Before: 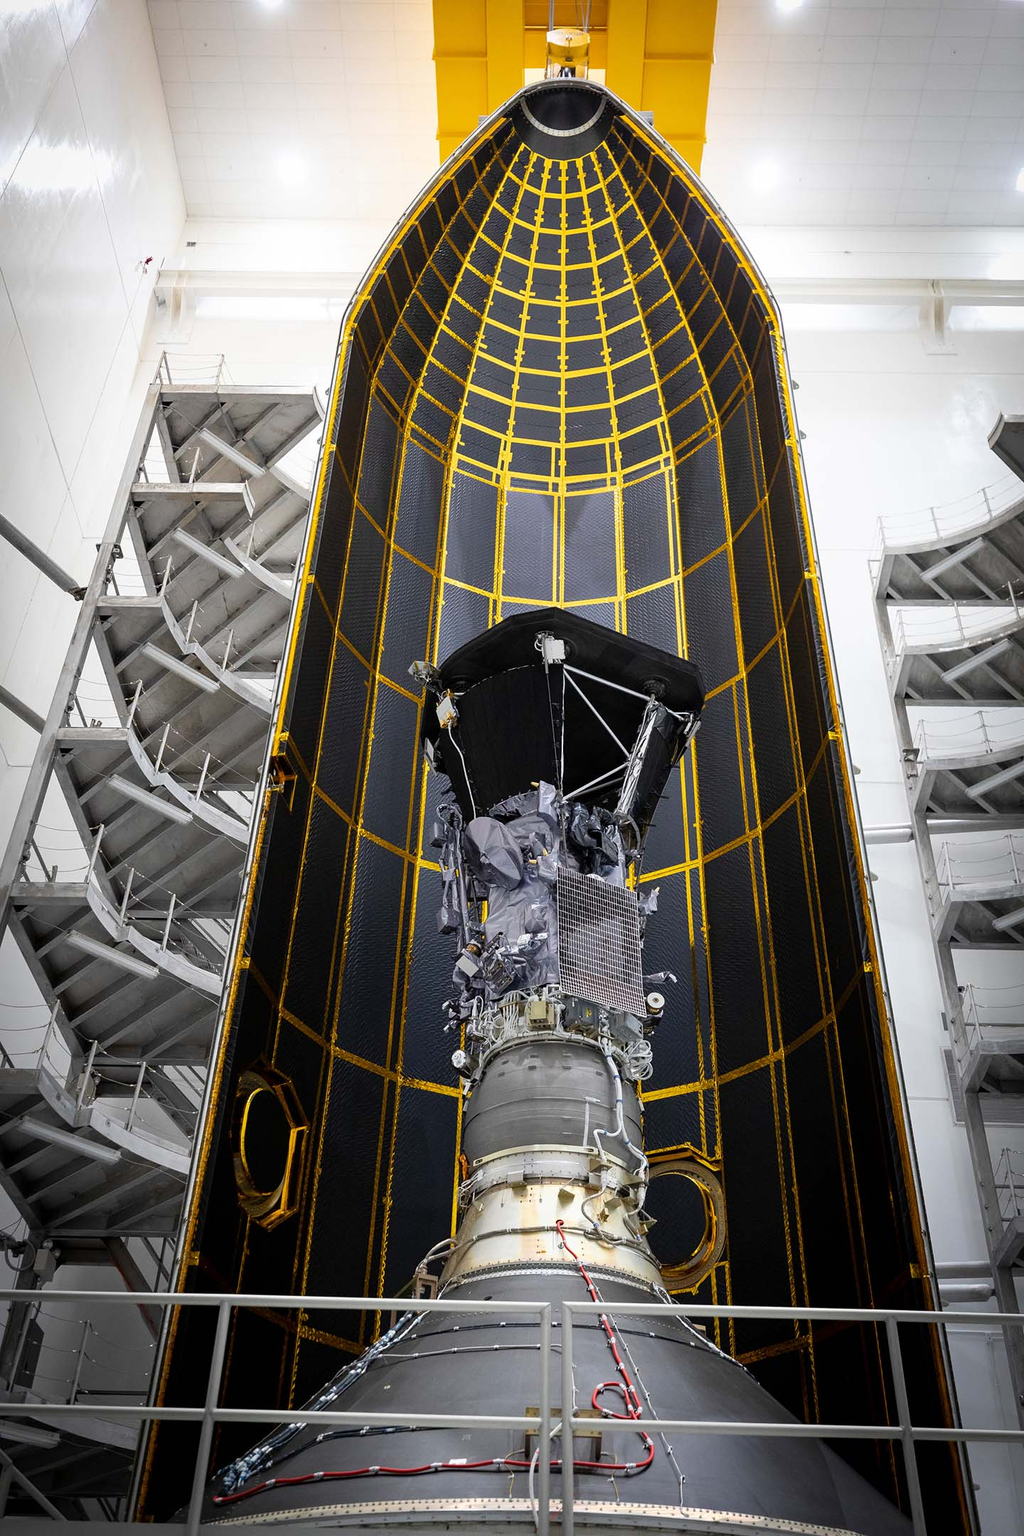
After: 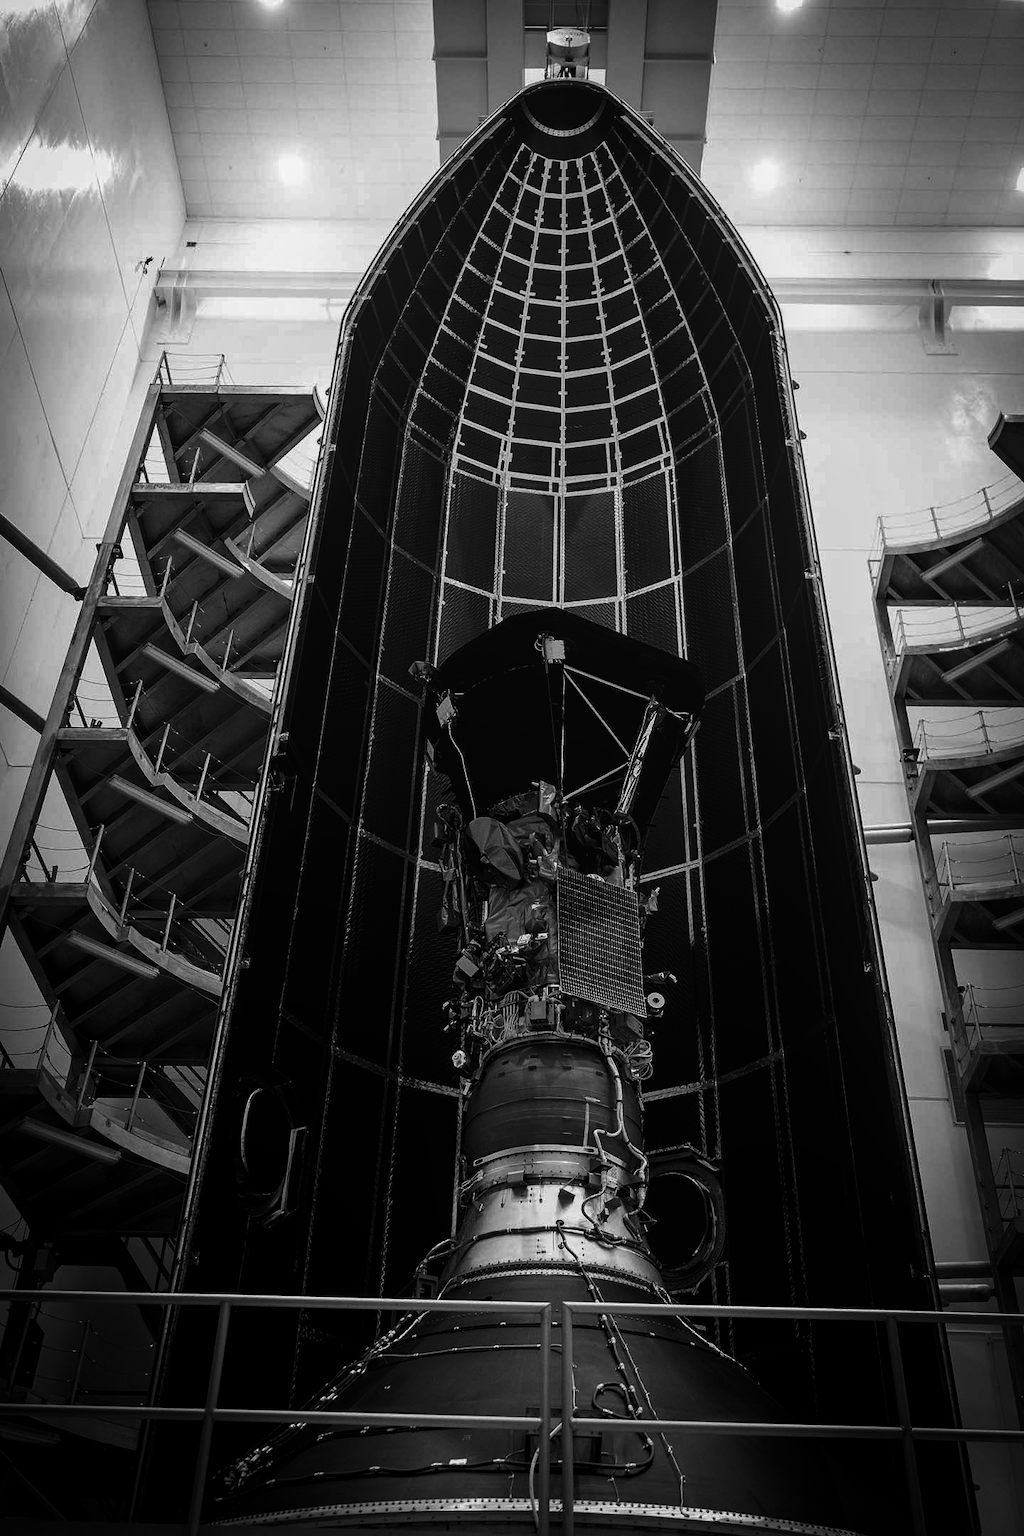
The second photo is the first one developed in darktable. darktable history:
contrast brightness saturation: contrast 0.02, brightness -1, saturation -1
local contrast: detail 110%
